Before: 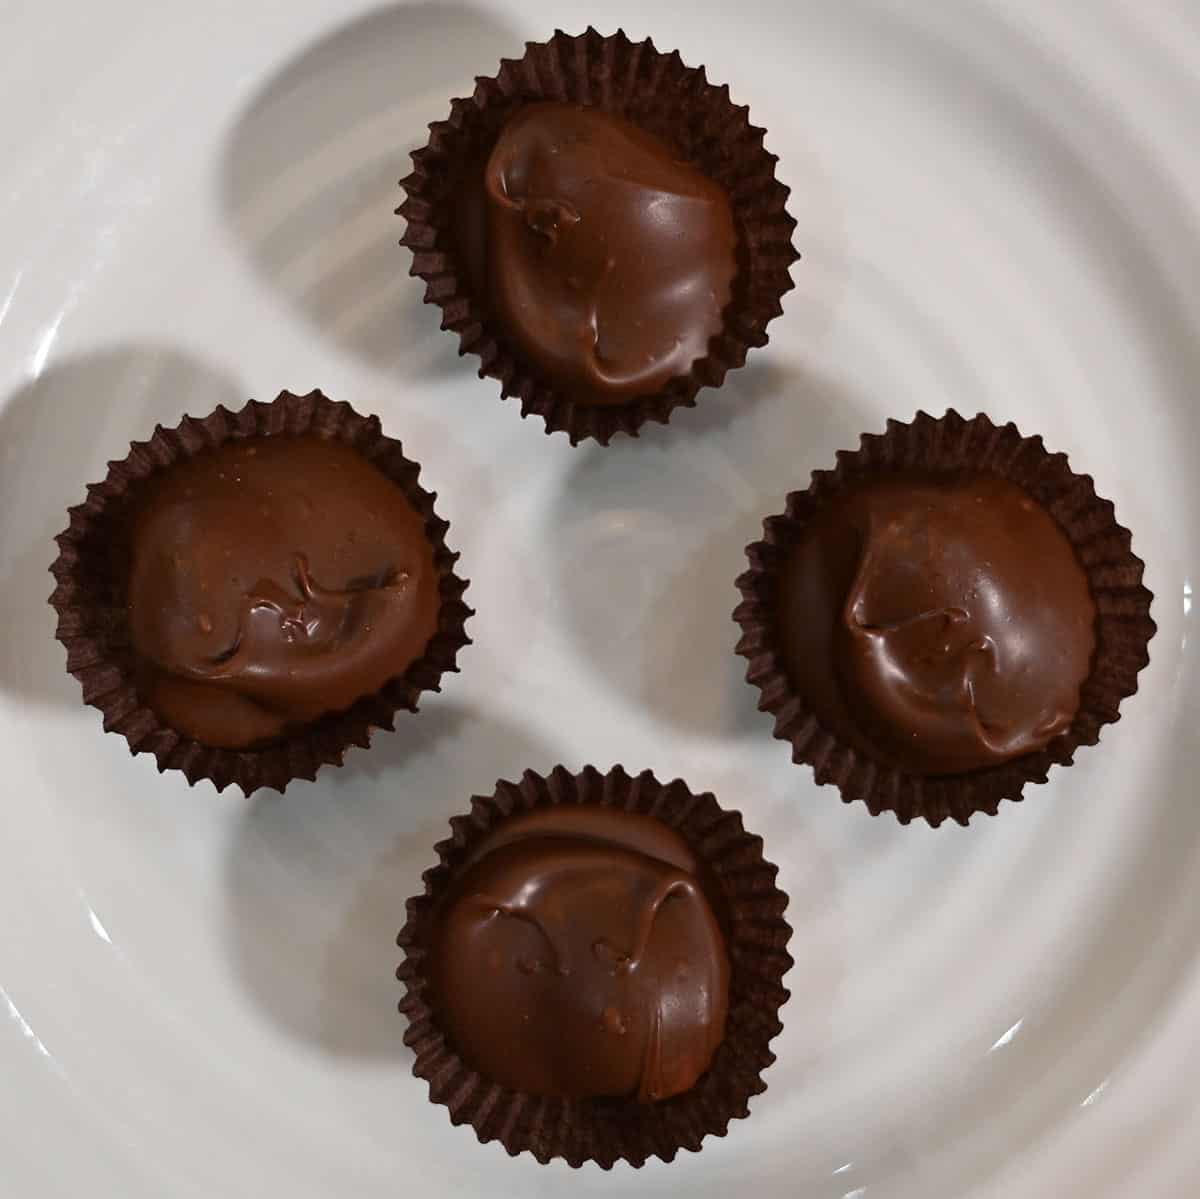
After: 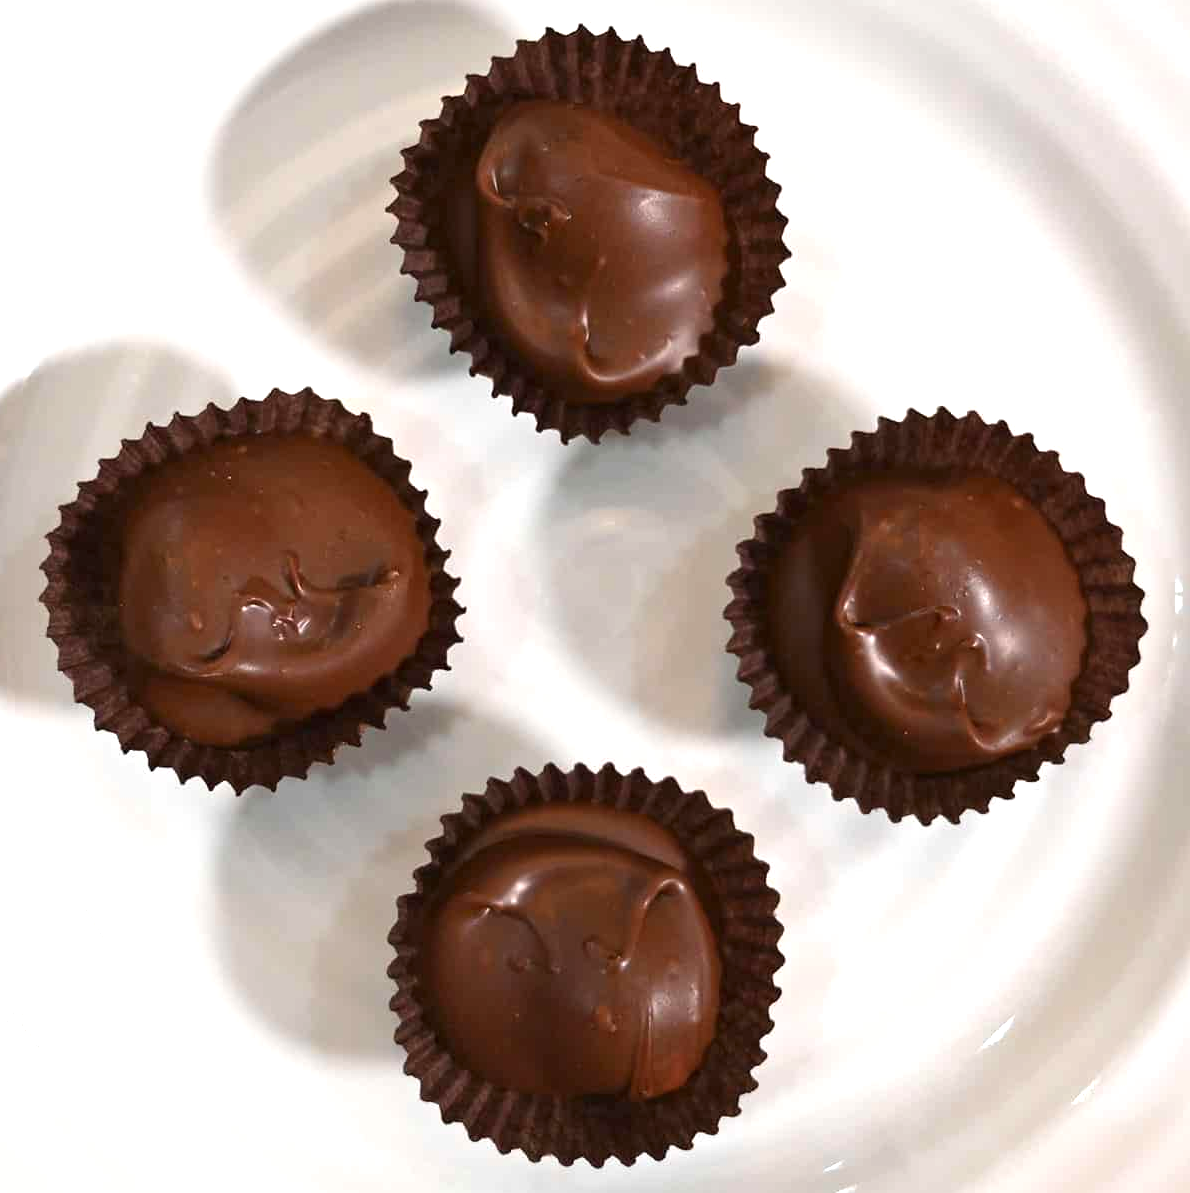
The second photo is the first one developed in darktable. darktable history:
exposure: black level correction 0, exposure 0.895 EV, compensate exposure bias true, compensate highlight preservation false
crop and rotate: left 0.827%, top 0.178%, bottom 0.292%
